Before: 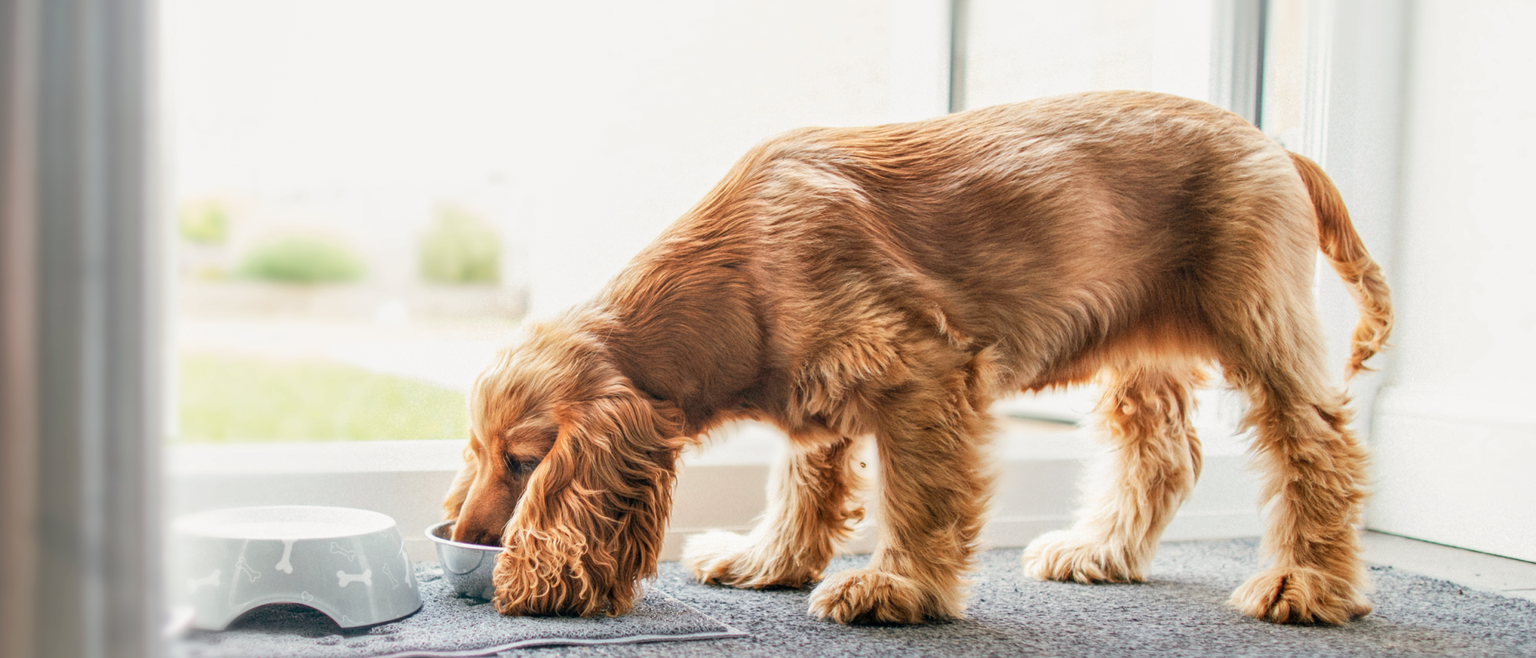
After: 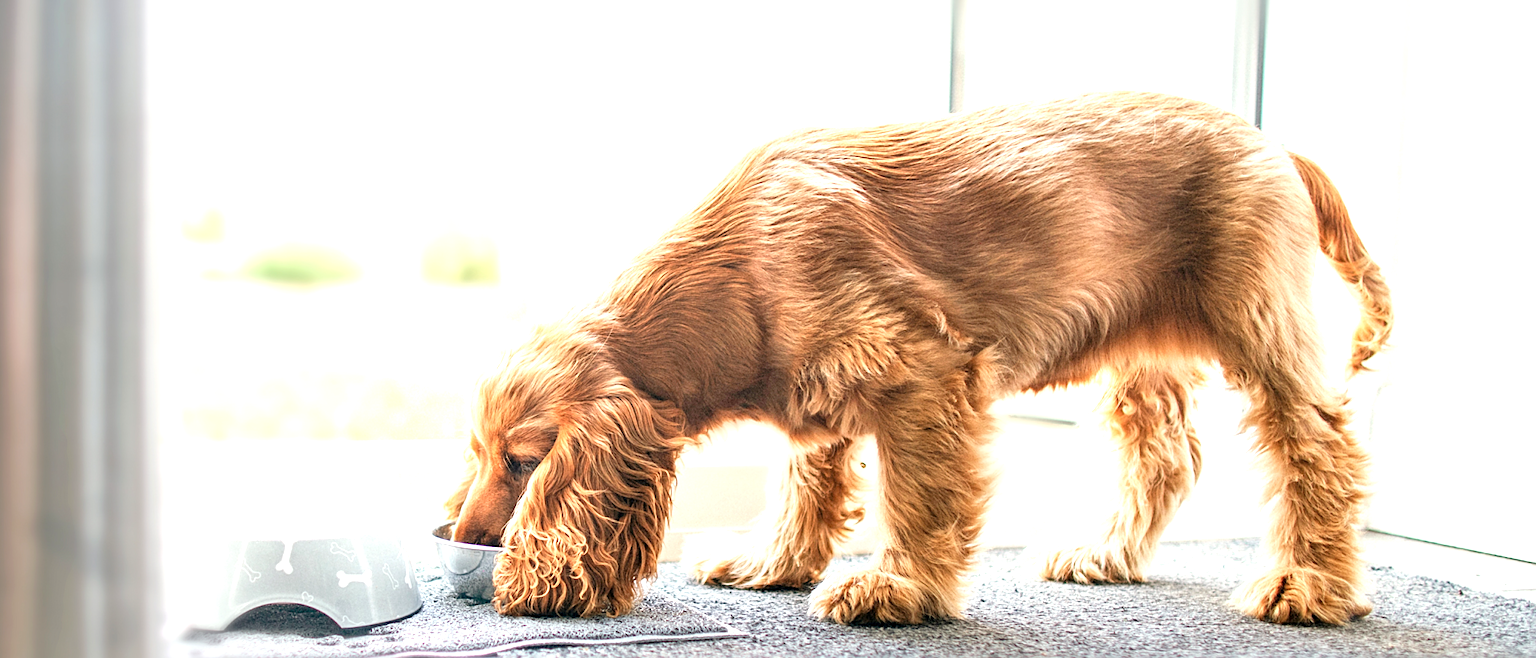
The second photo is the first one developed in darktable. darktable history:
sharpen: on, module defaults
exposure: exposure 0.781 EV, compensate highlight preservation false
